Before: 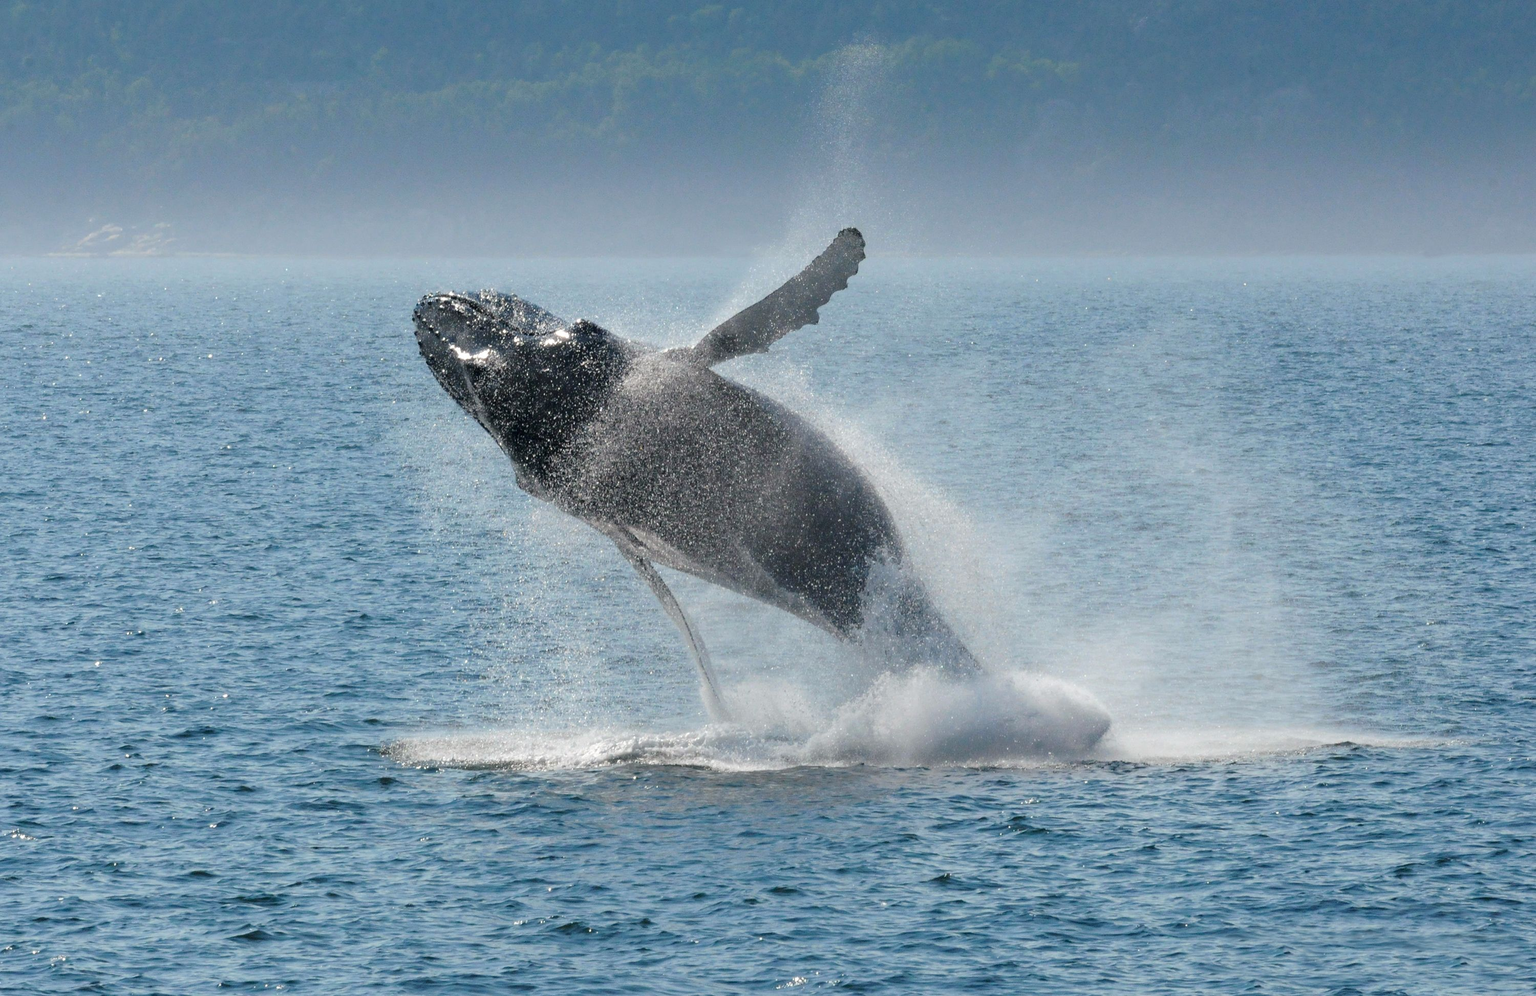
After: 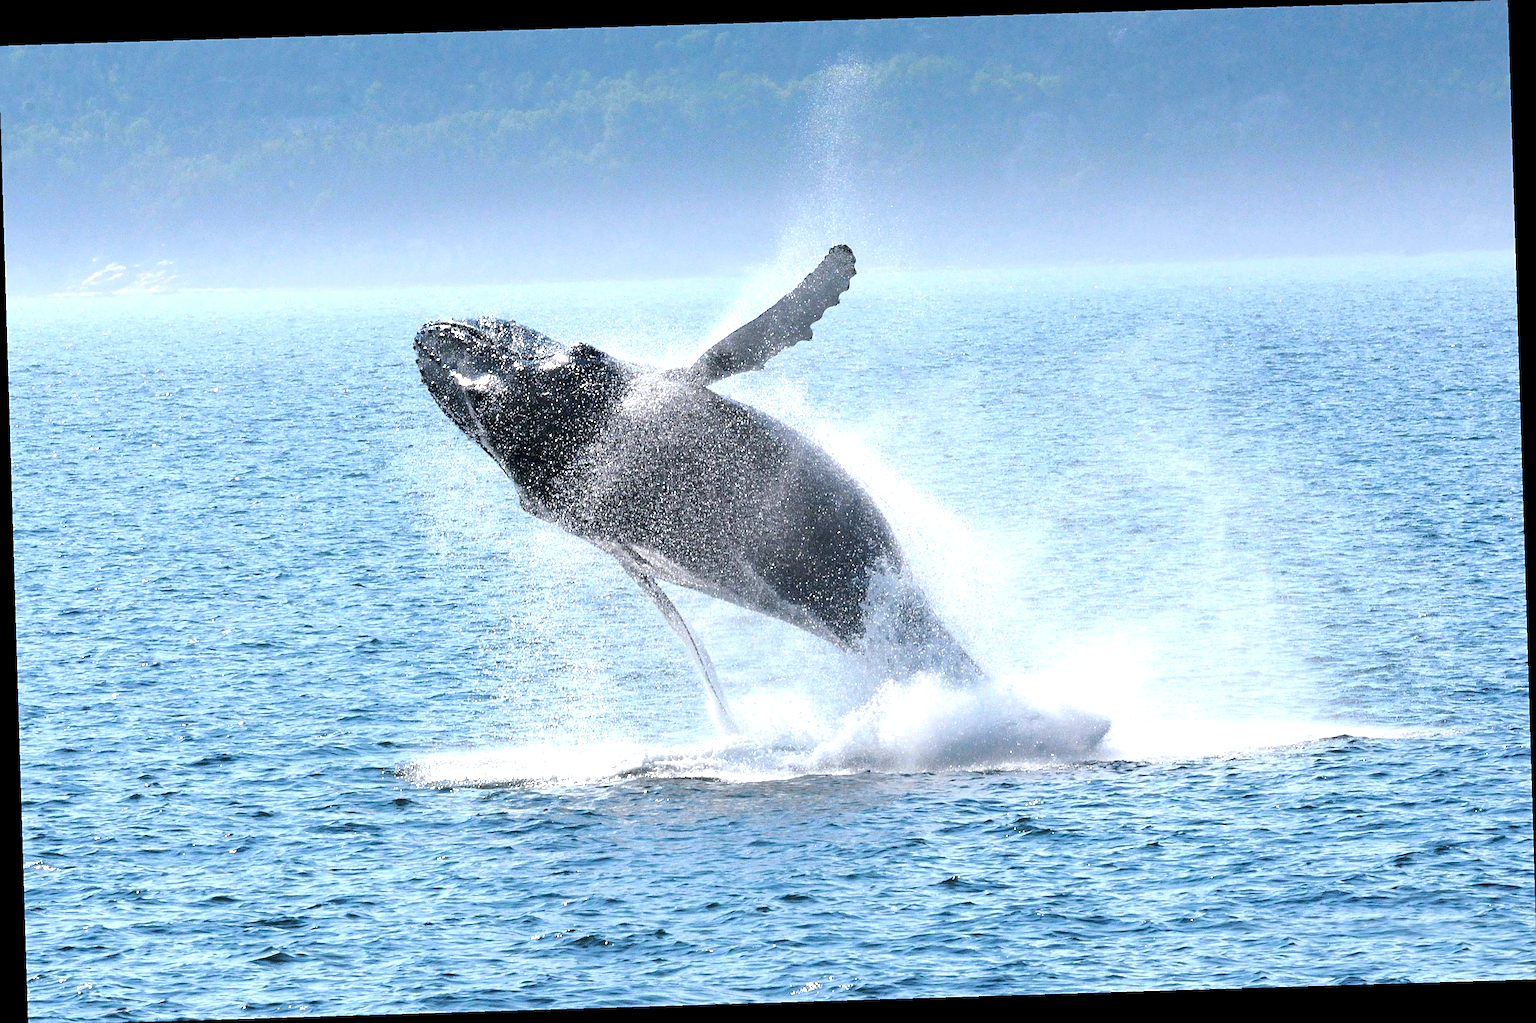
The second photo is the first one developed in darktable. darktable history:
crop and rotate: left 0.126%
rotate and perspective: rotation -1.75°, automatic cropping off
exposure: exposure 0.485 EV, compensate highlight preservation false
white balance: red 0.984, blue 1.059
sharpen: on, module defaults
levels: levels [0, 0.476, 0.951]
tone equalizer: -8 EV -0.417 EV, -7 EV -0.389 EV, -6 EV -0.333 EV, -5 EV -0.222 EV, -3 EV 0.222 EV, -2 EV 0.333 EV, -1 EV 0.389 EV, +0 EV 0.417 EV, edges refinement/feathering 500, mask exposure compensation -1.57 EV, preserve details no
